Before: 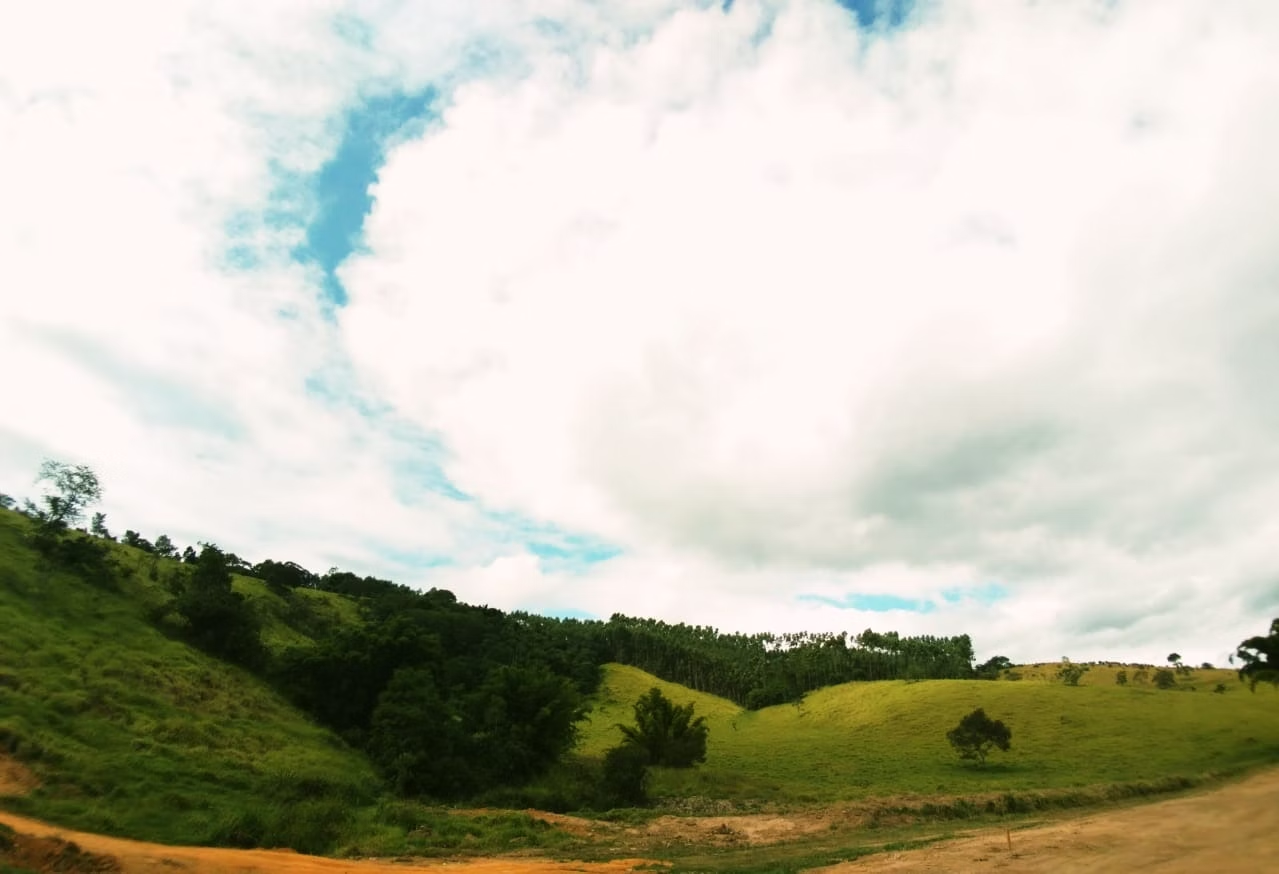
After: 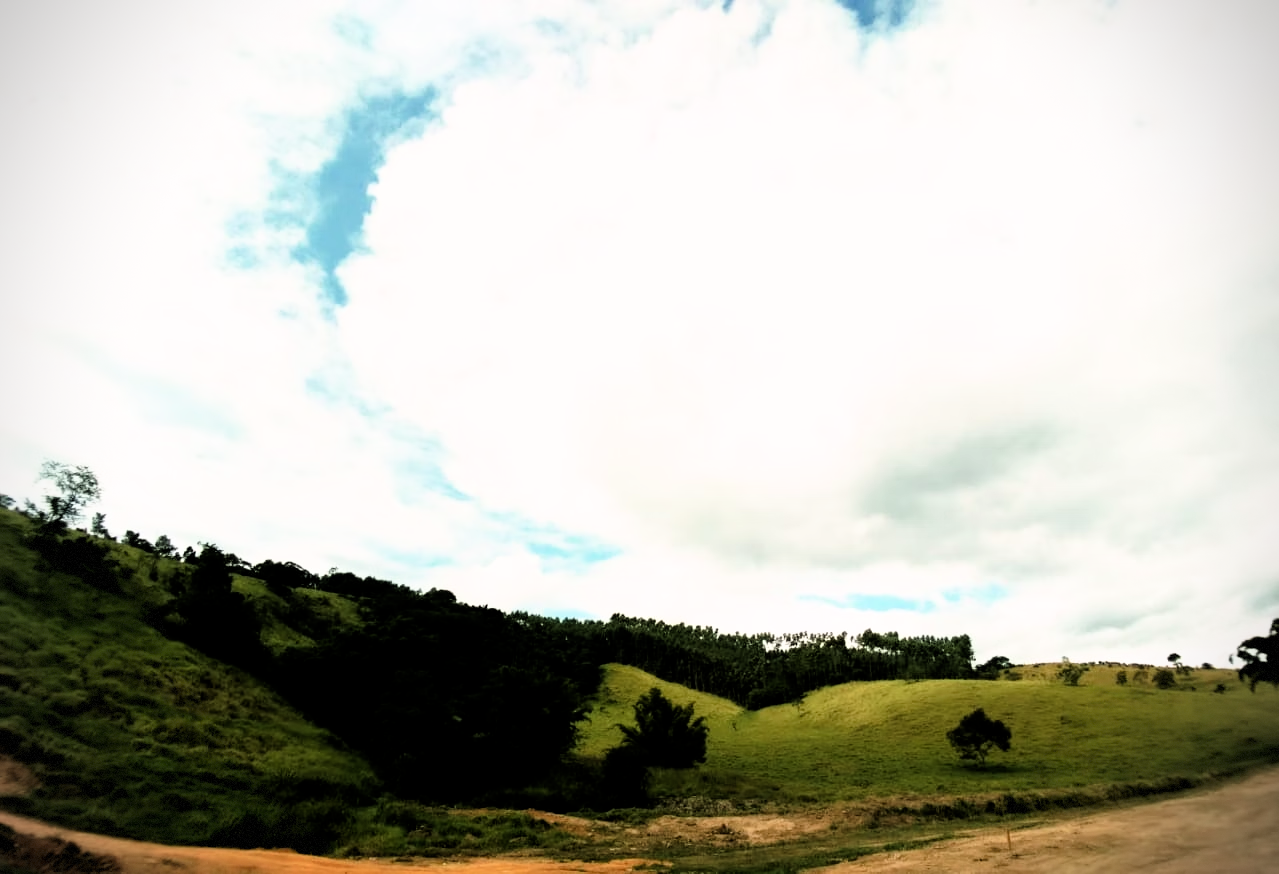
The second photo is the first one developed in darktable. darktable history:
vignetting: fall-off radius 61.13%, dithering 8-bit output
filmic rgb: black relative exposure -5.48 EV, white relative exposure 2.52 EV, target black luminance 0%, hardness 4.55, latitude 66.99%, contrast 1.449, shadows ↔ highlights balance -4.3%
